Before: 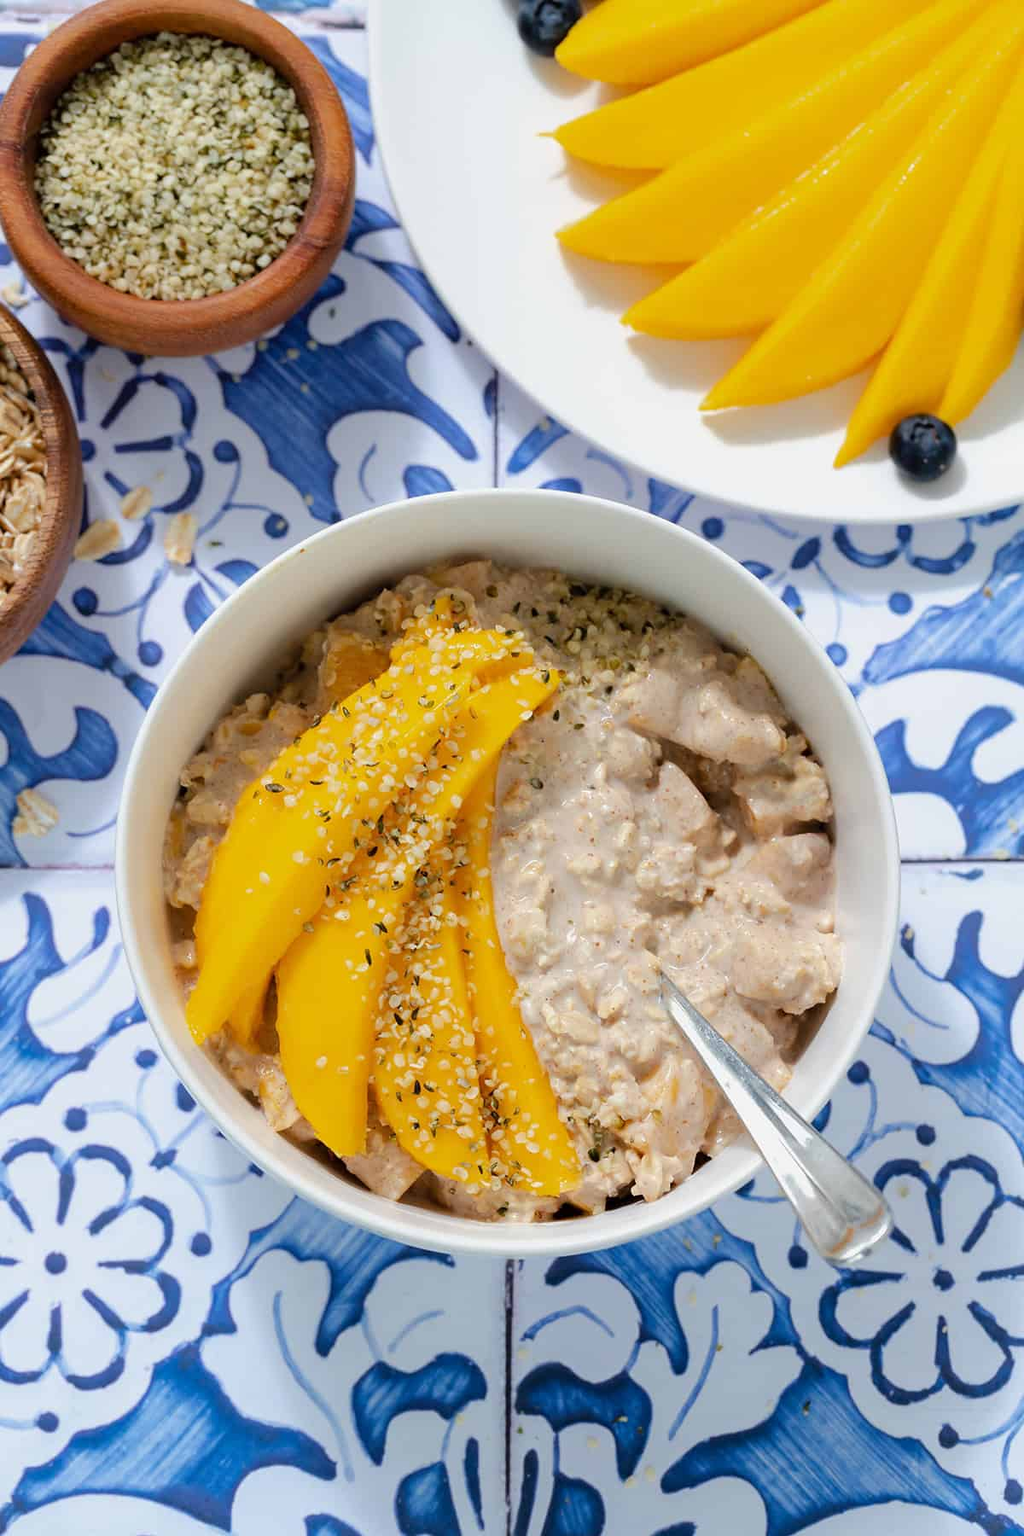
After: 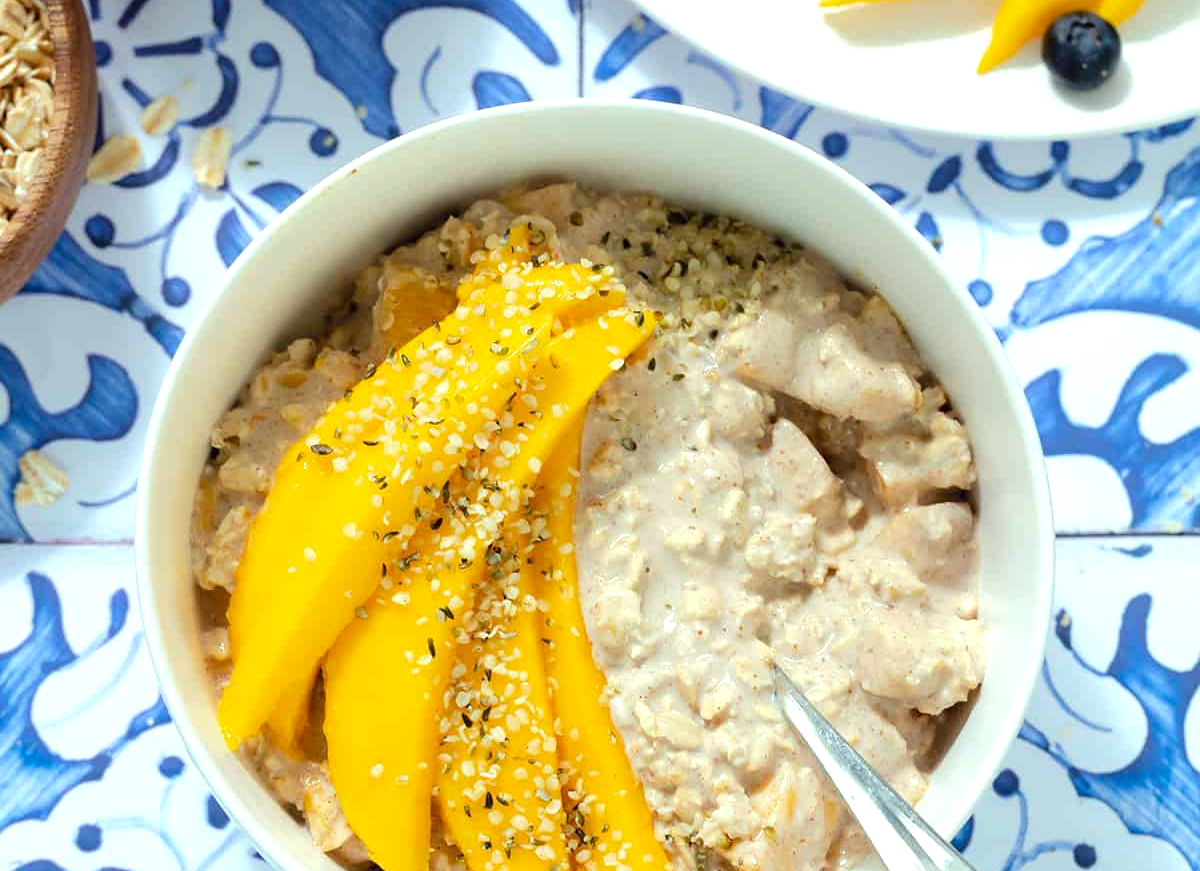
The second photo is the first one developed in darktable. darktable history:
crop and rotate: top 26.355%, bottom 25.222%
exposure: exposure 0.512 EV, compensate highlight preservation false
color correction: highlights a* -8.16, highlights b* 3.26
